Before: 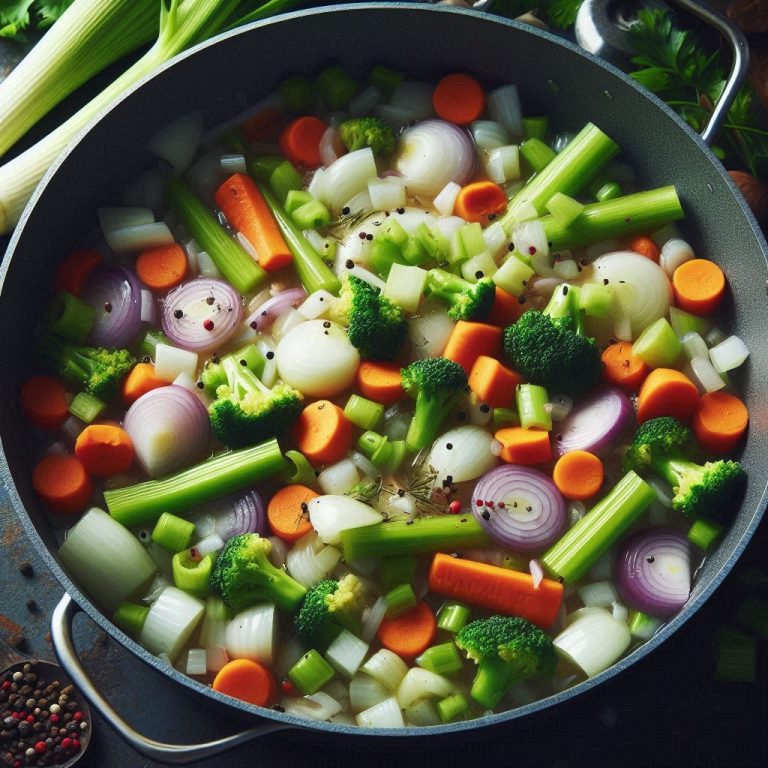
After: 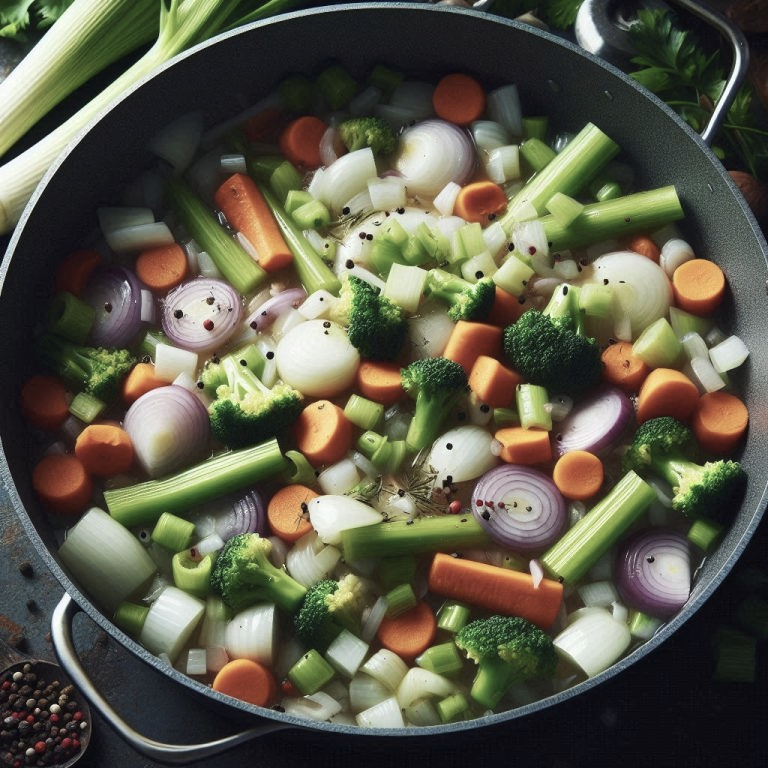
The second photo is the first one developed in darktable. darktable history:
contrast brightness saturation: contrast 0.096, saturation -0.369
color correction: highlights a* -0.113, highlights b* 0.115
